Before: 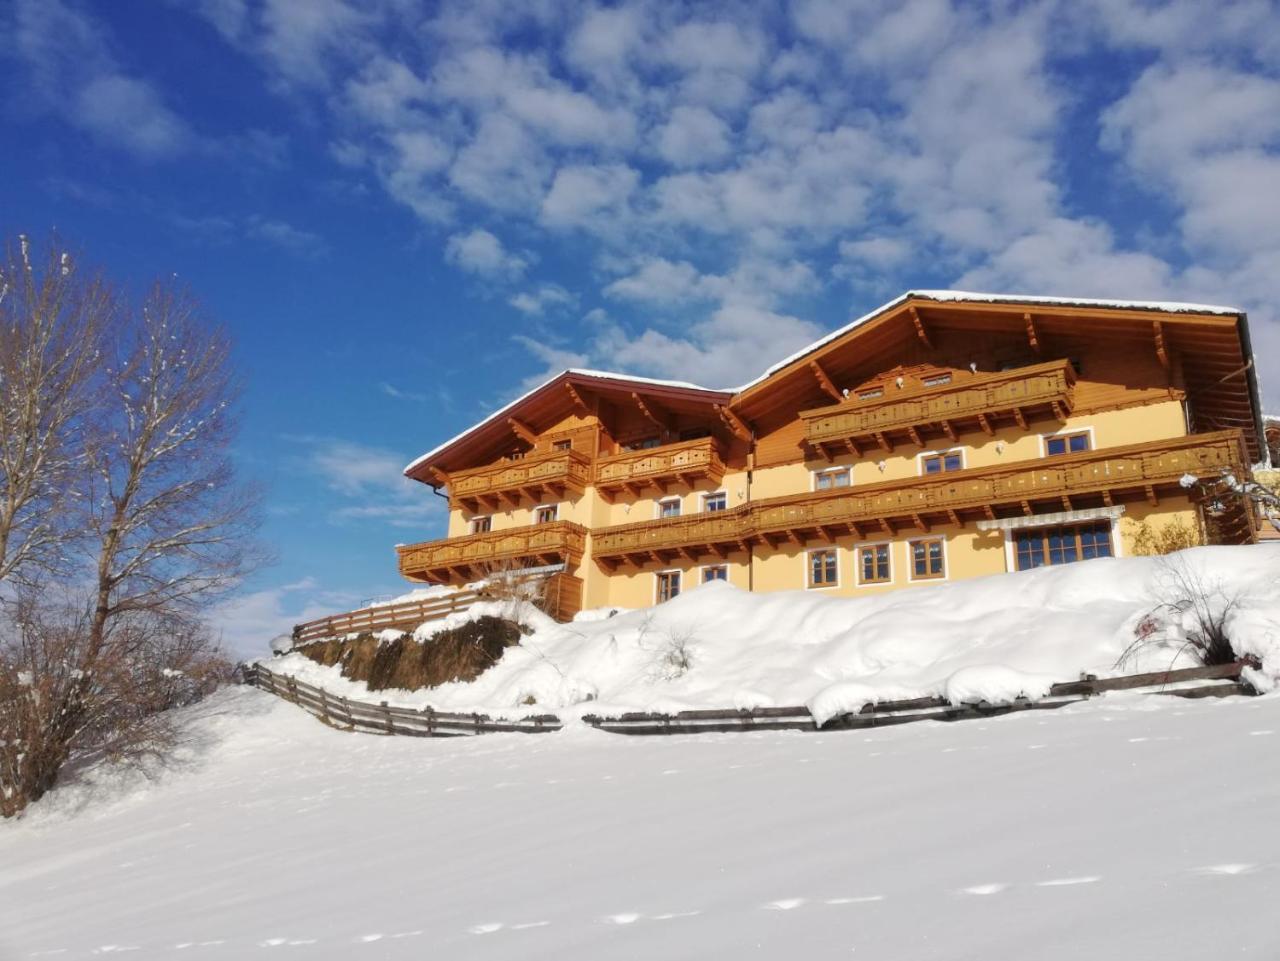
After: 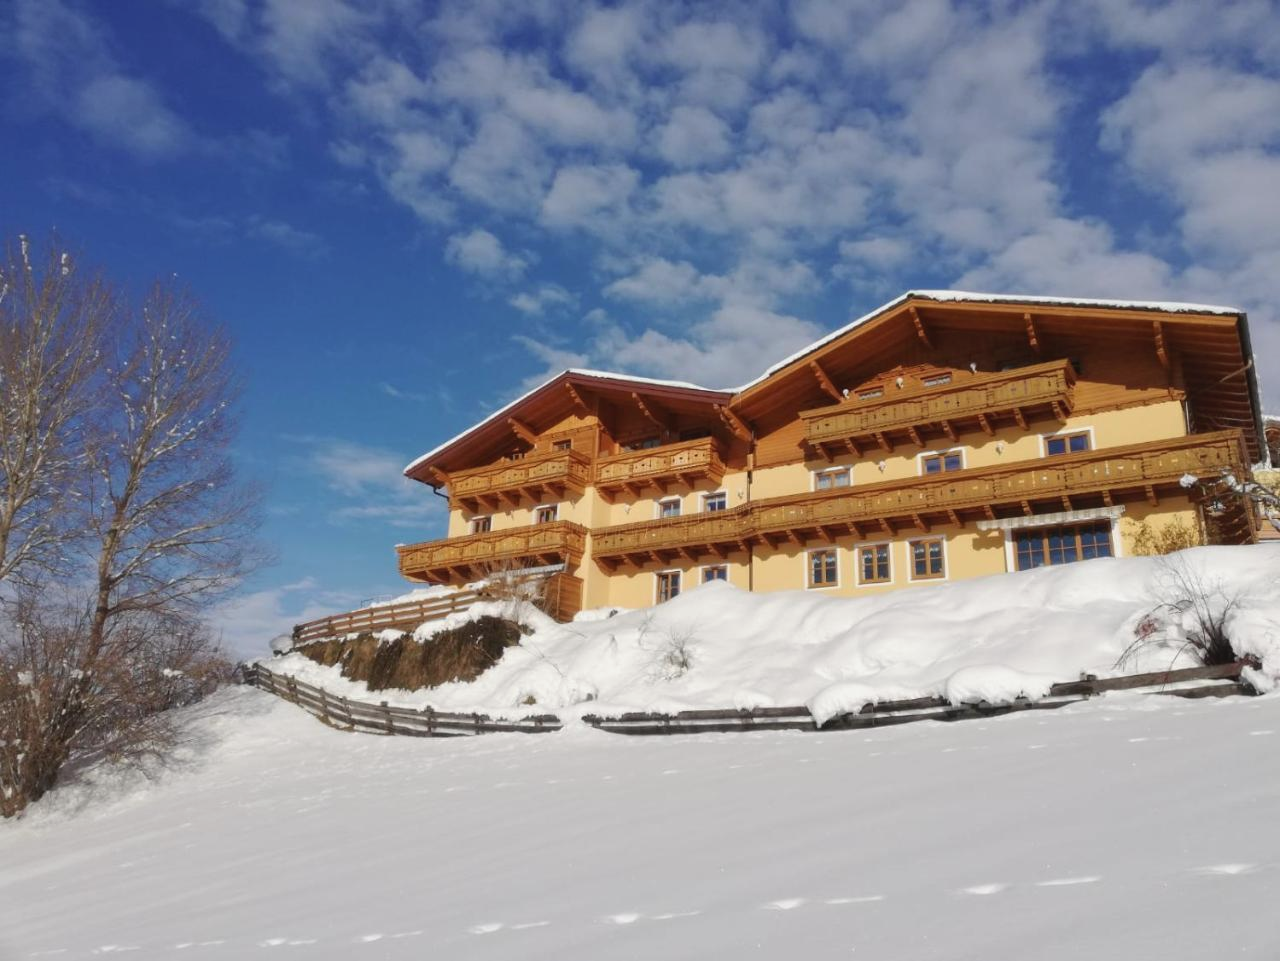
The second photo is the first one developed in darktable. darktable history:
contrast brightness saturation: contrast -0.08, brightness -0.04, saturation -0.11
